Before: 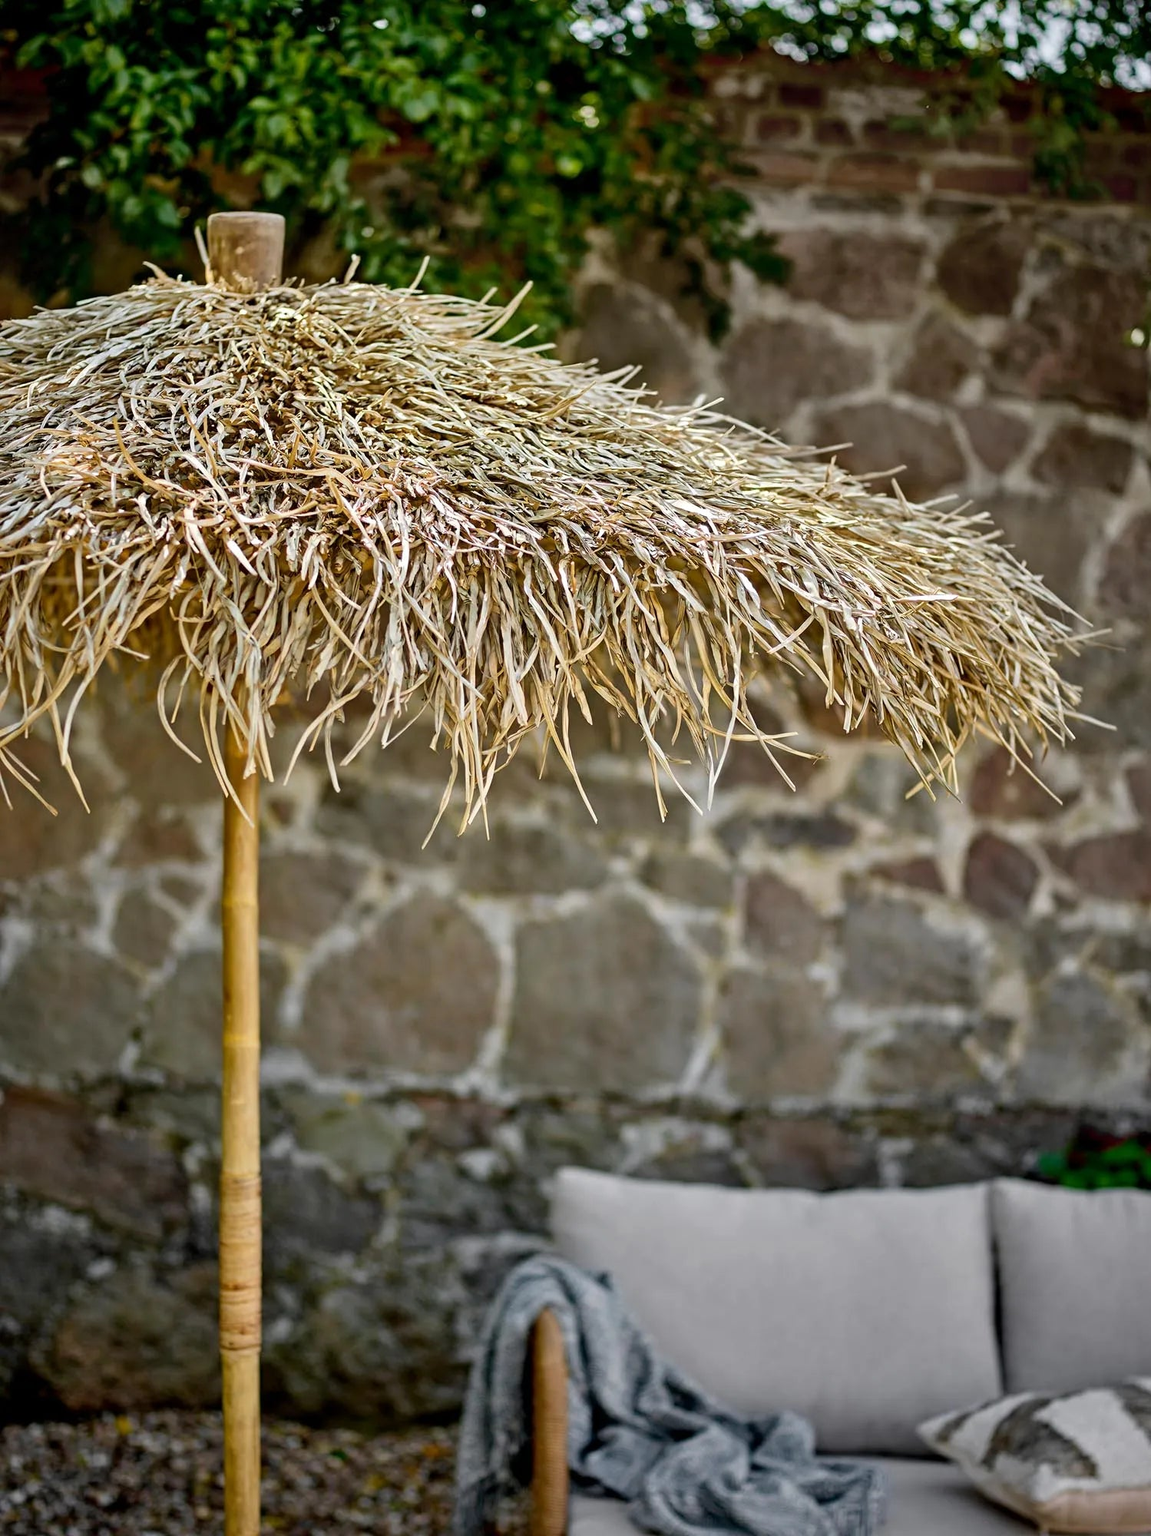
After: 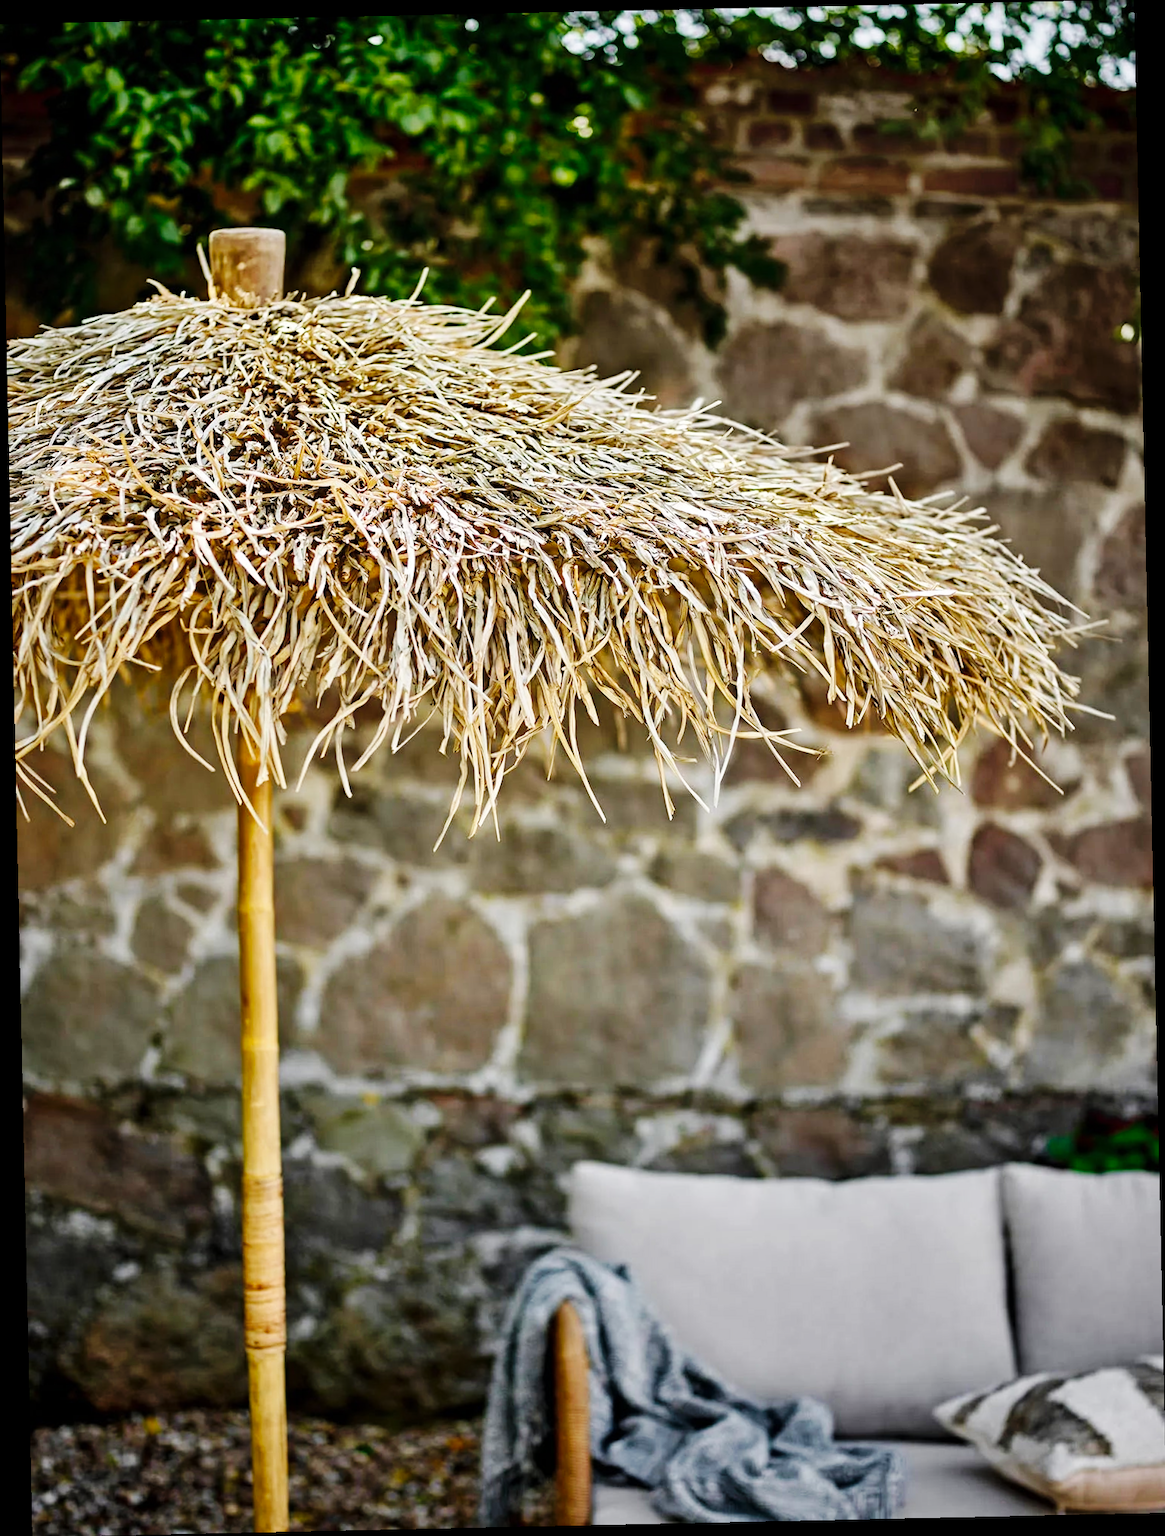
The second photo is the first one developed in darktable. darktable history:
rotate and perspective: rotation -1.24°, automatic cropping off
base curve: curves: ch0 [(0, 0) (0.032, 0.025) (0.121, 0.166) (0.206, 0.329) (0.605, 0.79) (1, 1)], preserve colors none
